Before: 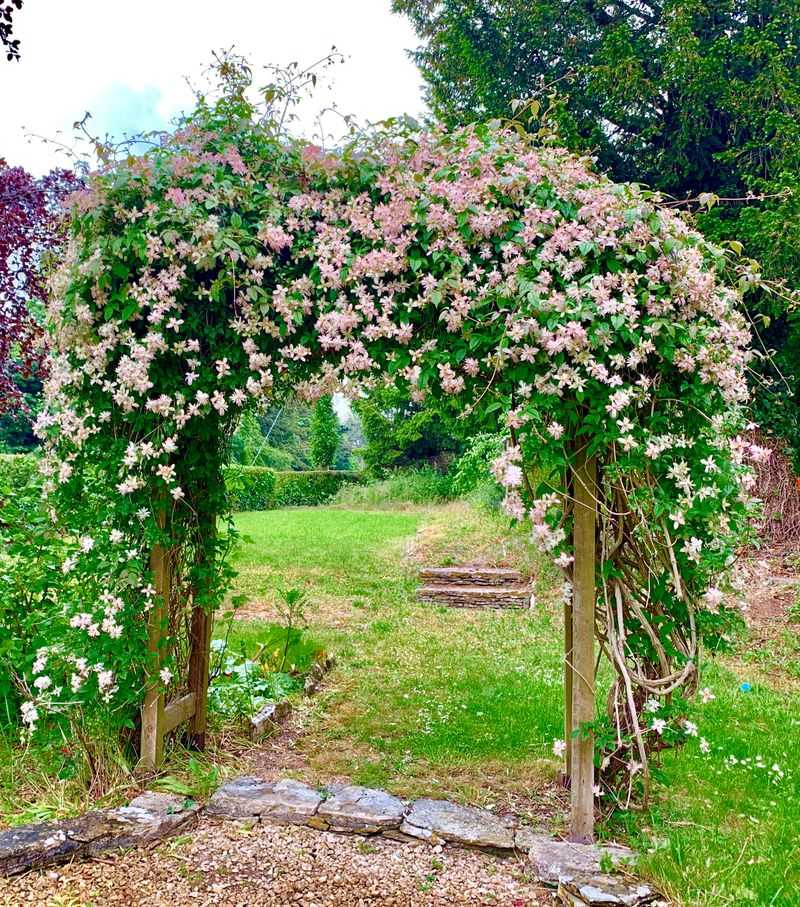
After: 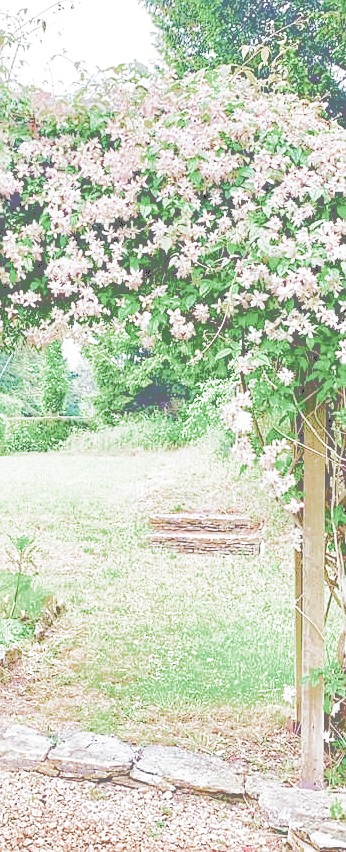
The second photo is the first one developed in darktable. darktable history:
exposure: black level correction 0, exposure 1.525 EV, compensate highlight preservation false
contrast brightness saturation: contrast 0.254, saturation -0.324
tone curve: curves: ch0 [(0, 0) (0.003, 0.43) (0.011, 0.433) (0.025, 0.434) (0.044, 0.436) (0.069, 0.439) (0.1, 0.442) (0.136, 0.446) (0.177, 0.449) (0.224, 0.454) (0.277, 0.462) (0.335, 0.488) (0.399, 0.524) (0.468, 0.566) (0.543, 0.615) (0.623, 0.666) (0.709, 0.718) (0.801, 0.761) (0.898, 0.801) (1, 1)], color space Lab, independent channels, preserve colors none
sharpen: radius 1.48, amount 0.402, threshold 1.354
crop: left 33.856%, top 5.972%, right 22.778%
tone equalizer: -8 EV -0.713 EV, -7 EV -0.683 EV, -6 EV -0.592 EV, -5 EV -0.406 EV, -3 EV 0.381 EV, -2 EV 0.6 EV, -1 EV 0.7 EV, +0 EV 0.741 EV
filmic rgb: black relative exposure -6.67 EV, white relative exposure 4.56 EV, threshold 2.96 EV, hardness 3.23, color science v5 (2021), contrast in shadows safe, contrast in highlights safe, enable highlight reconstruction true
